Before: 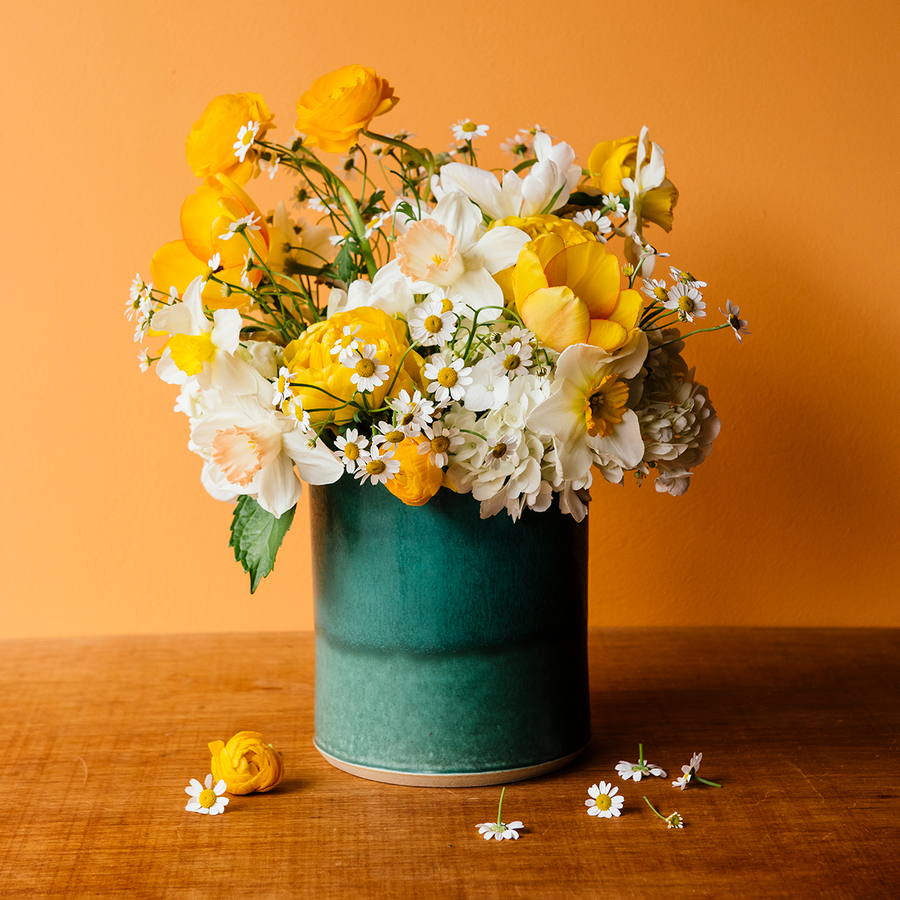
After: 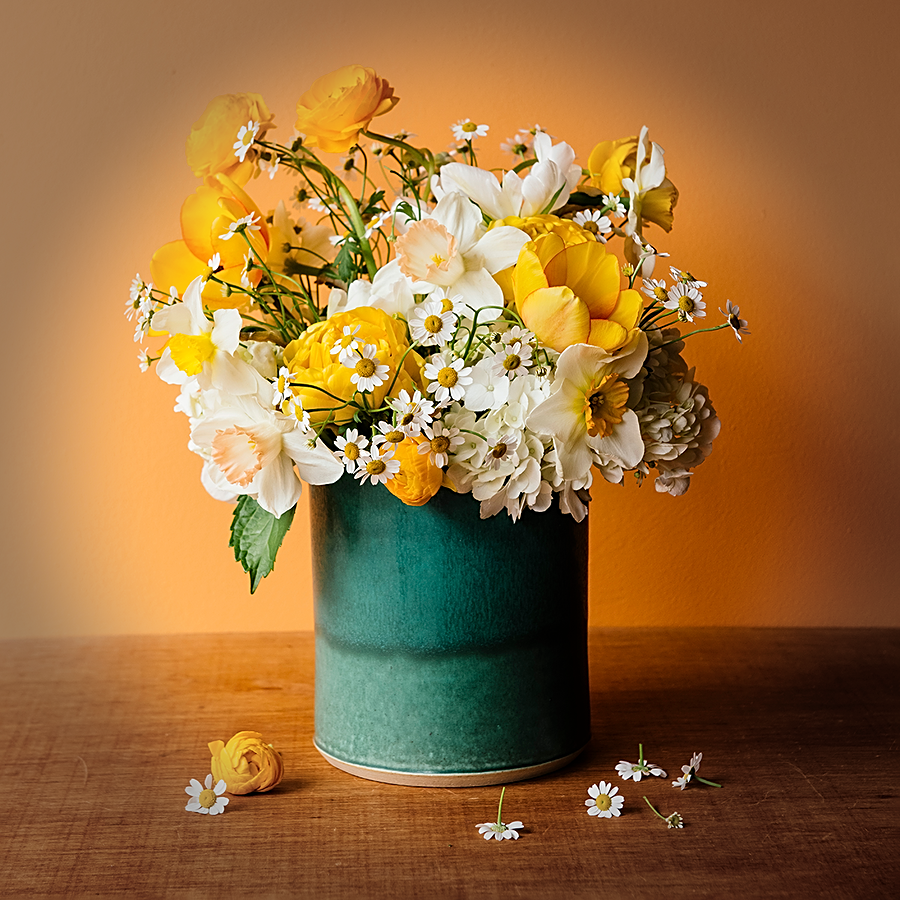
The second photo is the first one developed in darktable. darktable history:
sharpen: amount 0.575
vignetting: fall-off start 66.7%, fall-off radius 39.74%, brightness -0.576, saturation -0.258, automatic ratio true, width/height ratio 0.671, dithering 16-bit output
